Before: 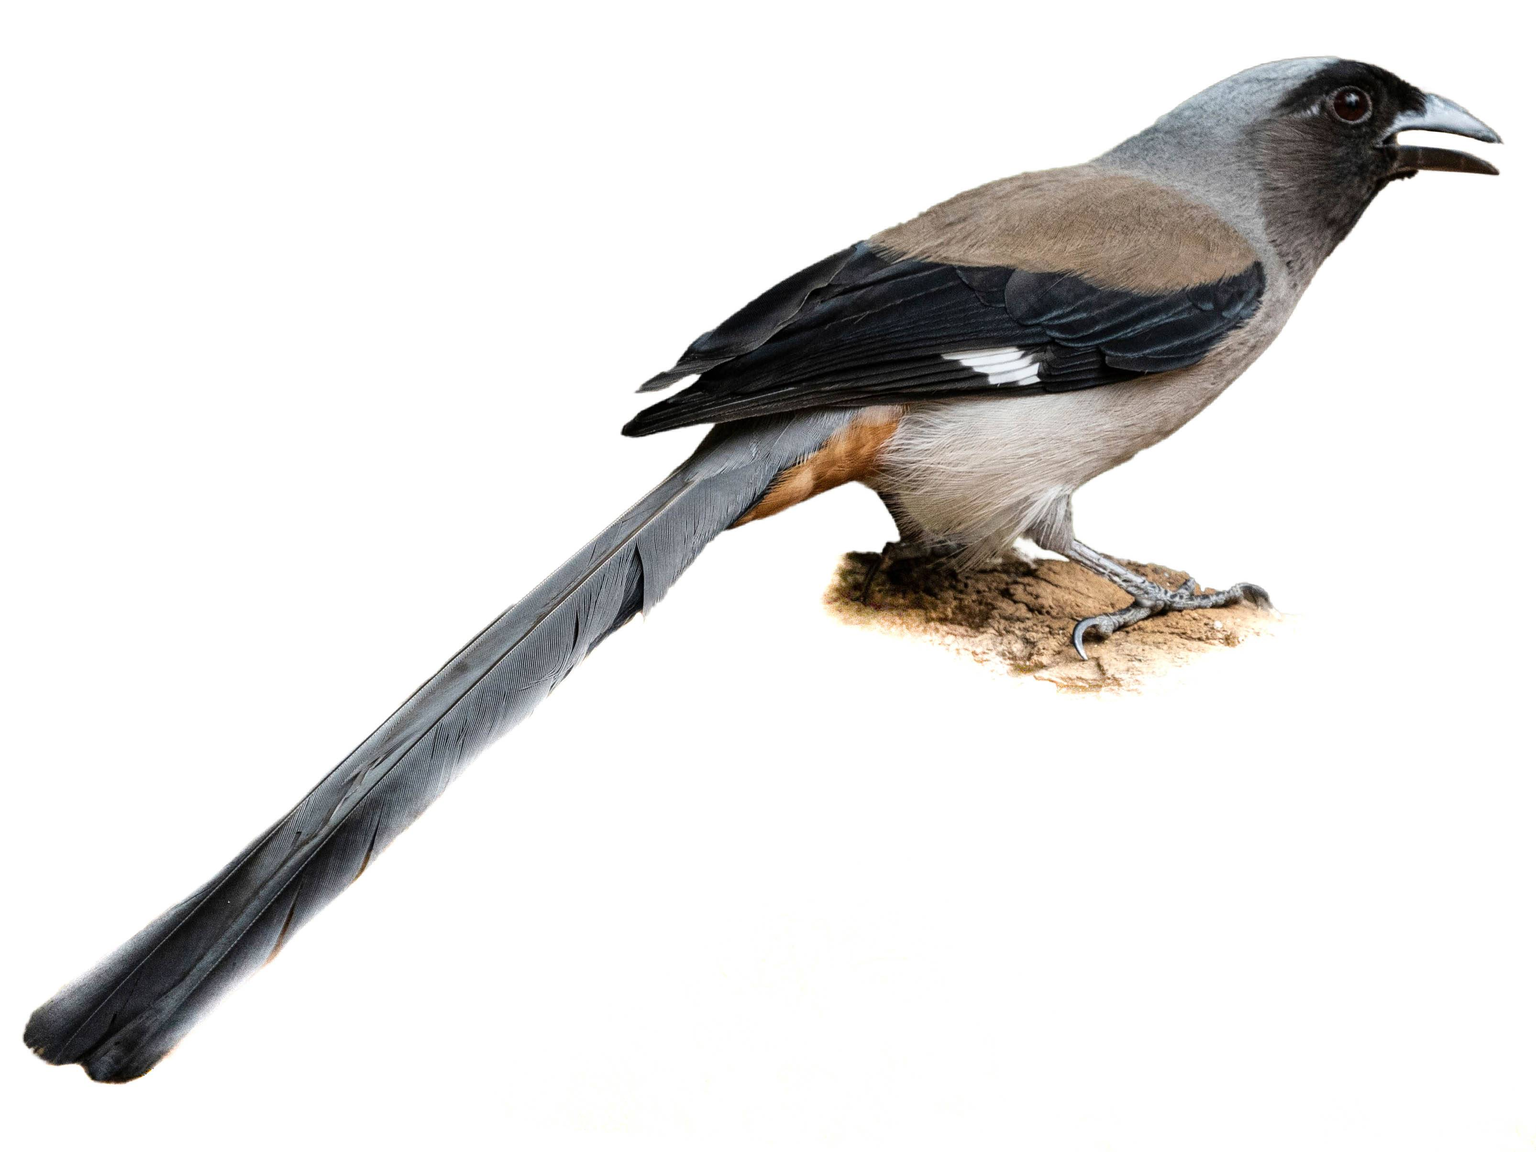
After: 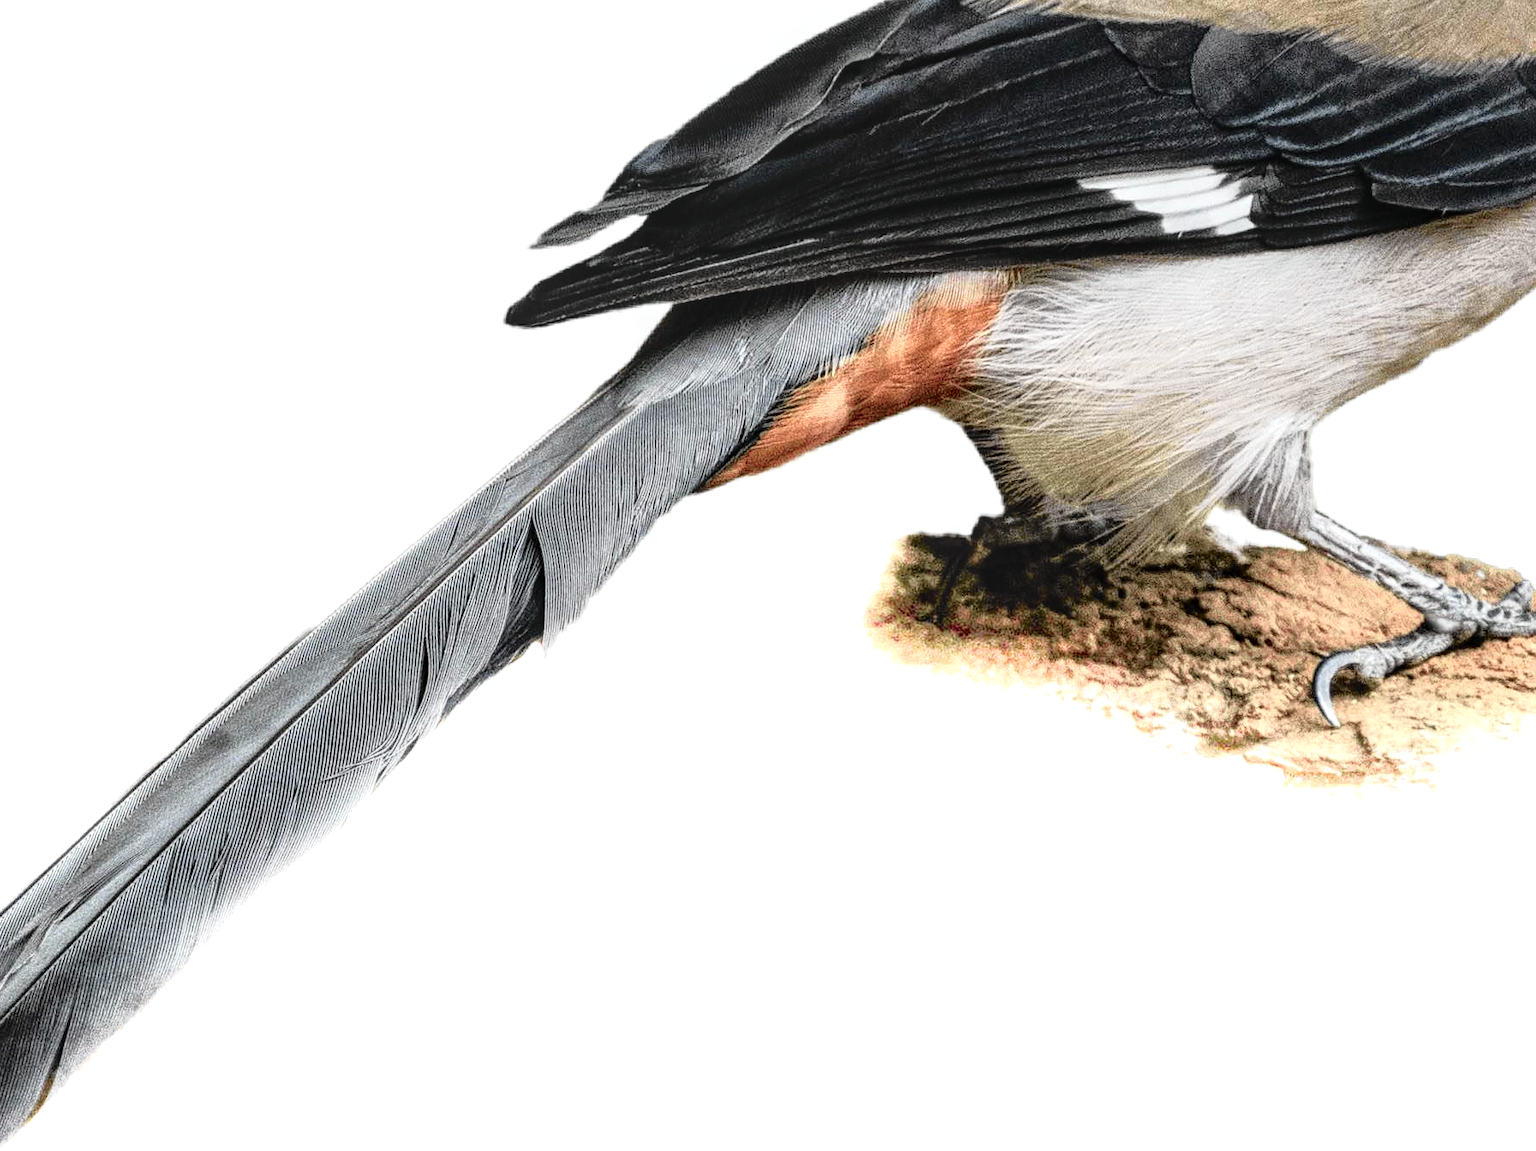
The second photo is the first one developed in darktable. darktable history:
local contrast: on, module defaults
exposure: exposure 0.4 EV, compensate highlight preservation false
tone curve: curves: ch0 [(0, 0.009) (0.105, 0.08) (0.195, 0.18) (0.283, 0.316) (0.384, 0.434) (0.485, 0.531) (0.638, 0.69) (0.81, 0.872) (1, 0.977)]; ch1 [(0, 0) (0.161, 0.092) (0.35, 0.33) (0.379, 0.401) (0.456, 0.469) (0.502, 0.5) (0.525, 0.514) (0.586, 0.617) (0.635, 0.655) (1, 1)]; ch2 [(0, 0) (0.371, 0.362) (0.437, 0.437) (0.48, 0.49) (0.53, 0.515) (0.56, 0.571) (0.622, 0.606) (1, 1)], color space Lab, independent channels, preserve colors none
crop and rotate: left 22.13%, top 22.054%, right 22.026%, bottom 22.102%
